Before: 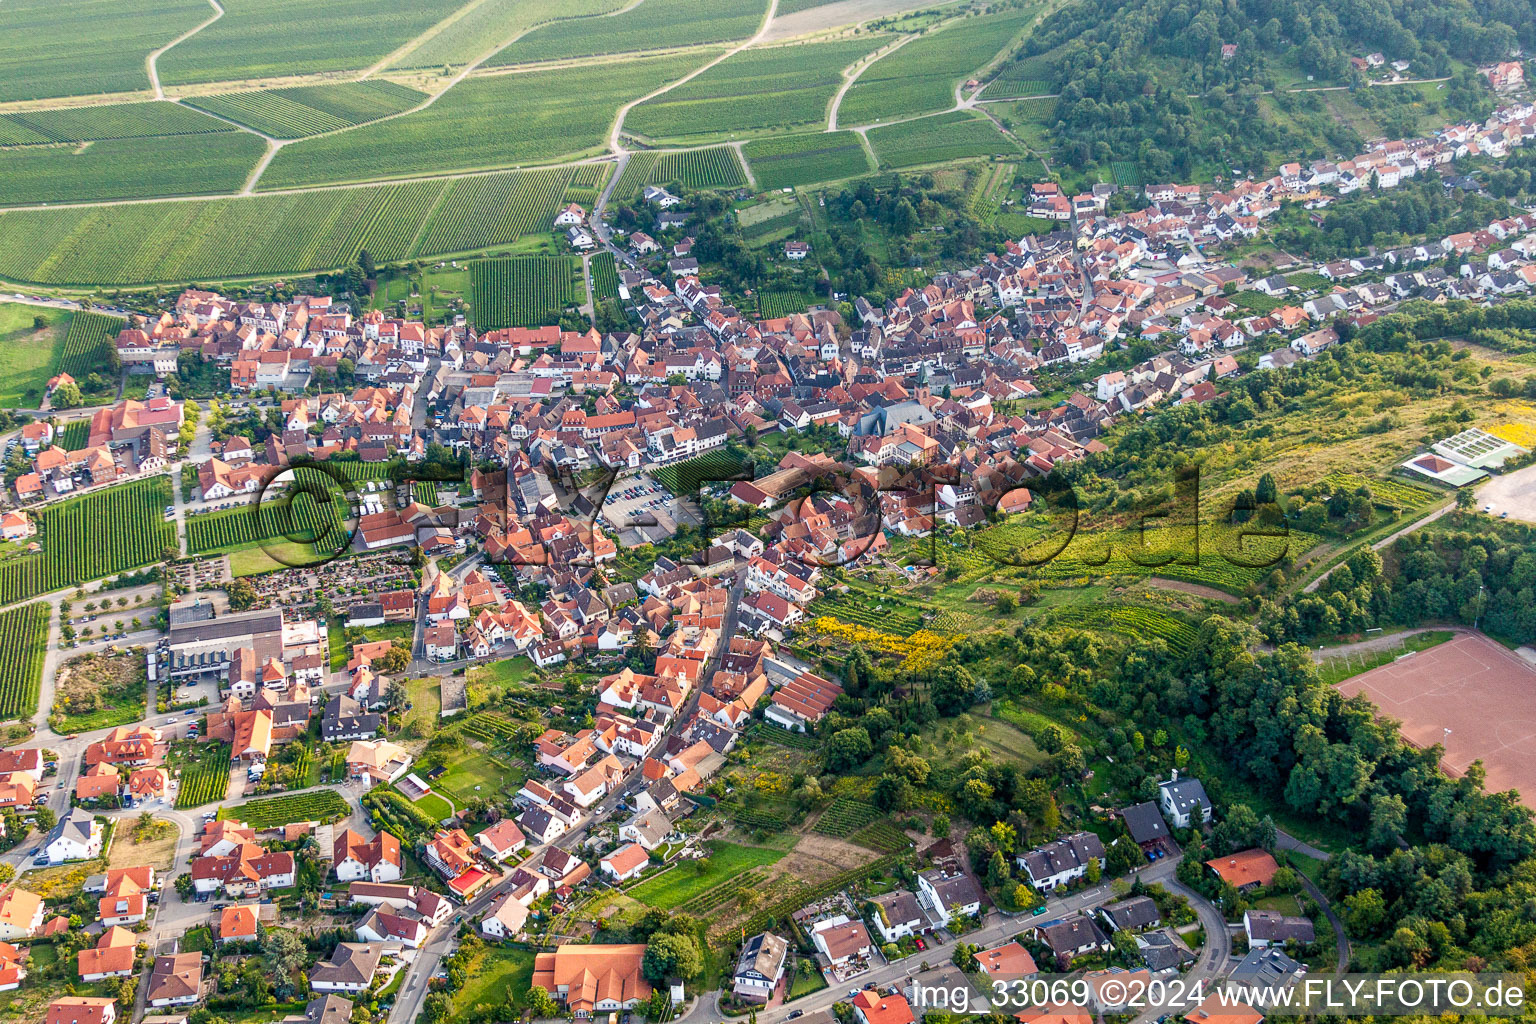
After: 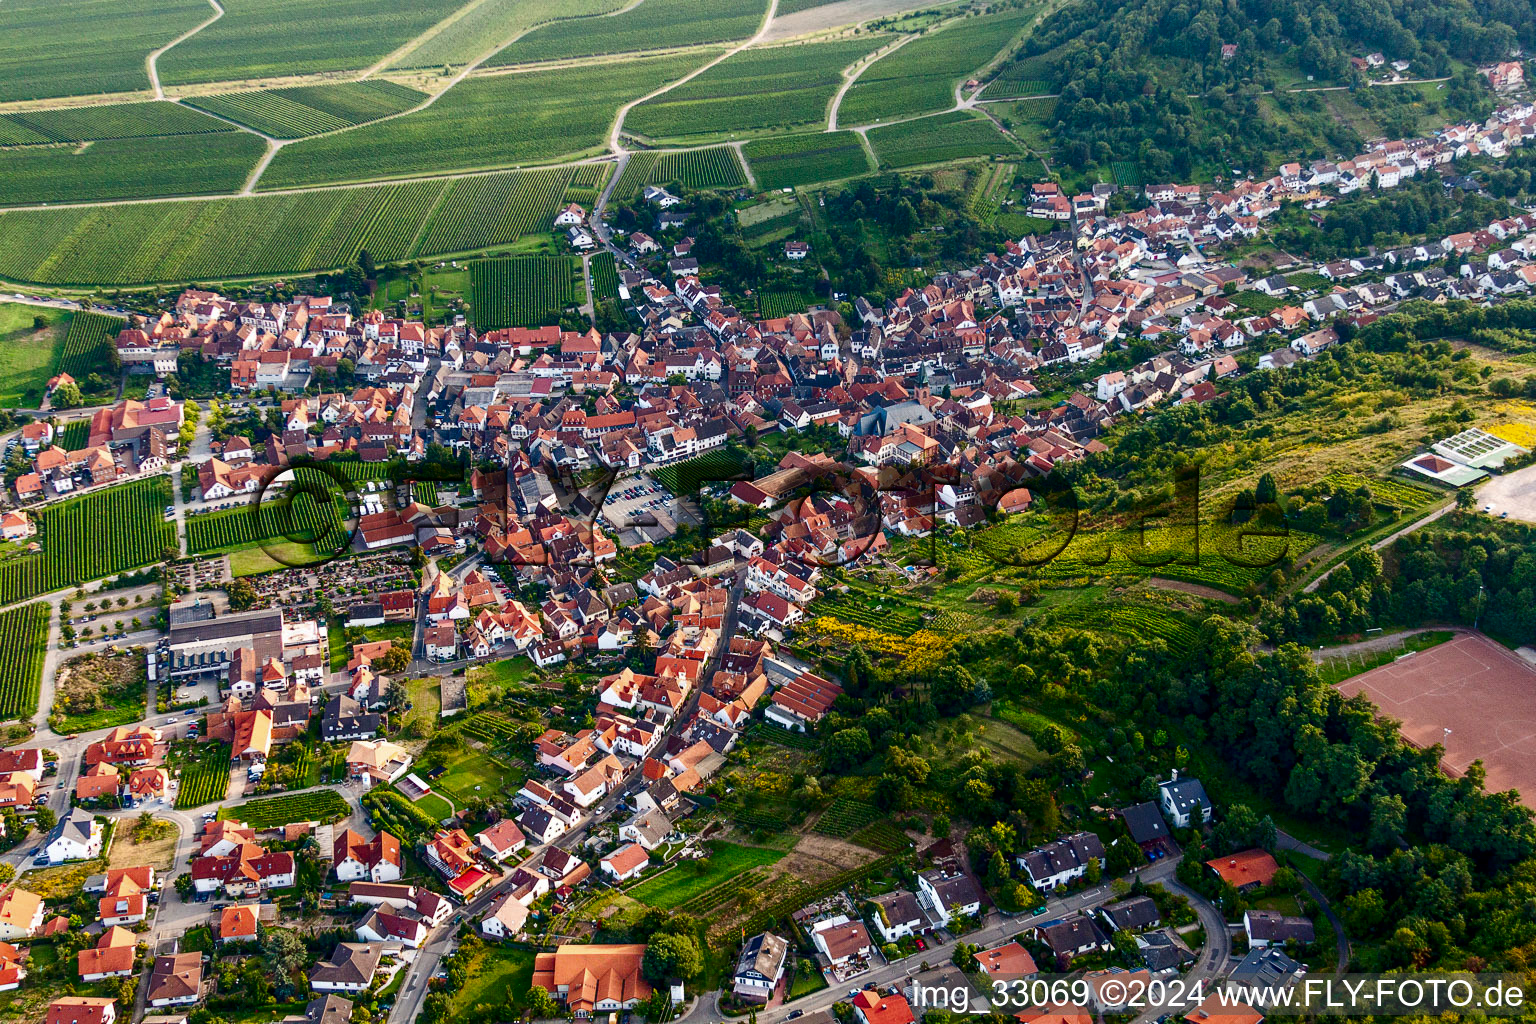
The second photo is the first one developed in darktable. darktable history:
contrast brightness saturation: contrast 0.104, brightness -0.257, saturation 0.139
